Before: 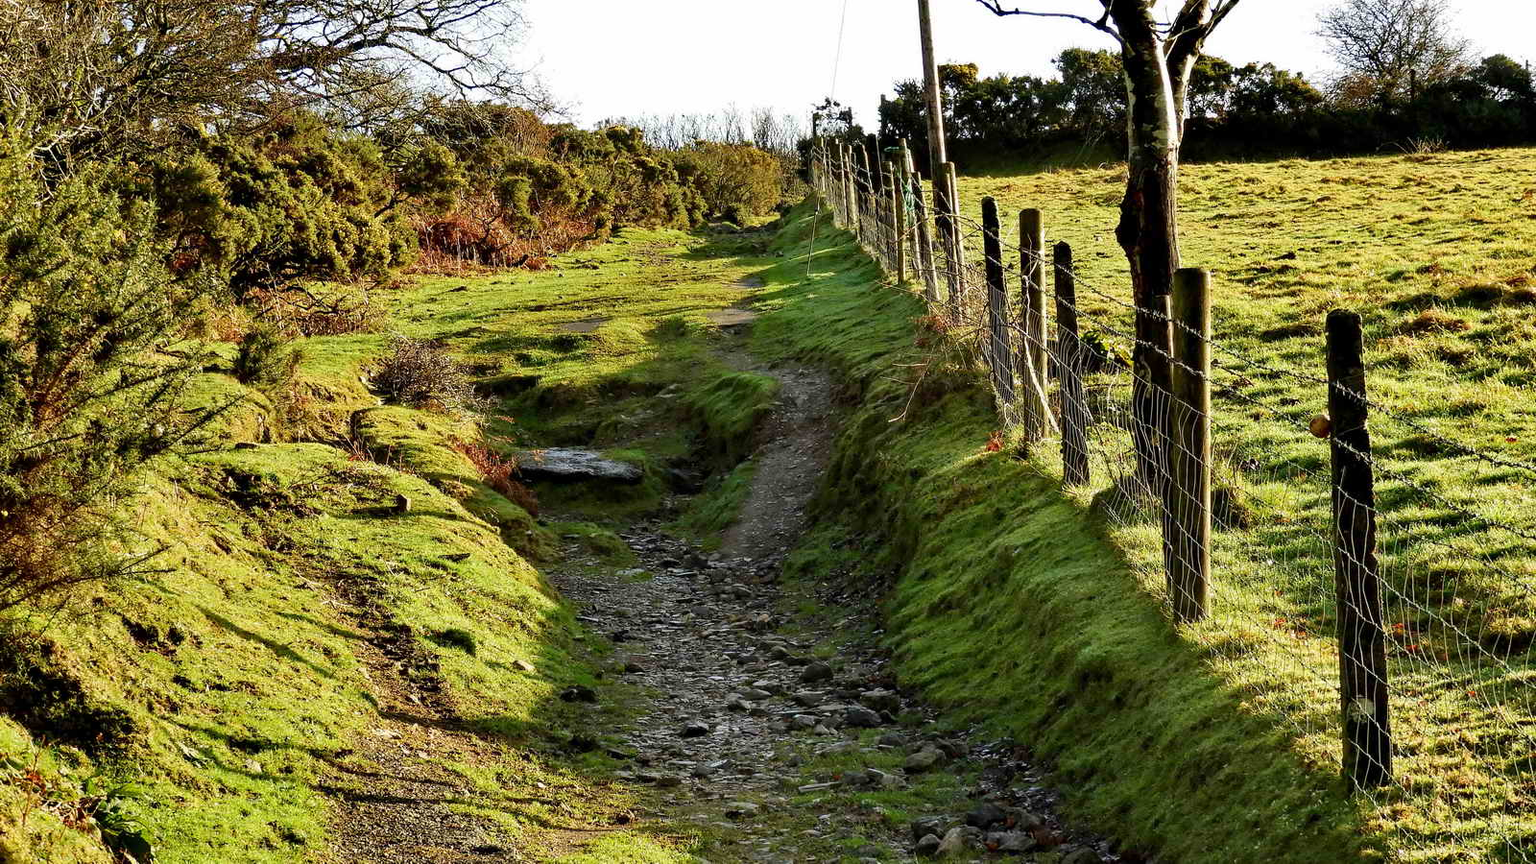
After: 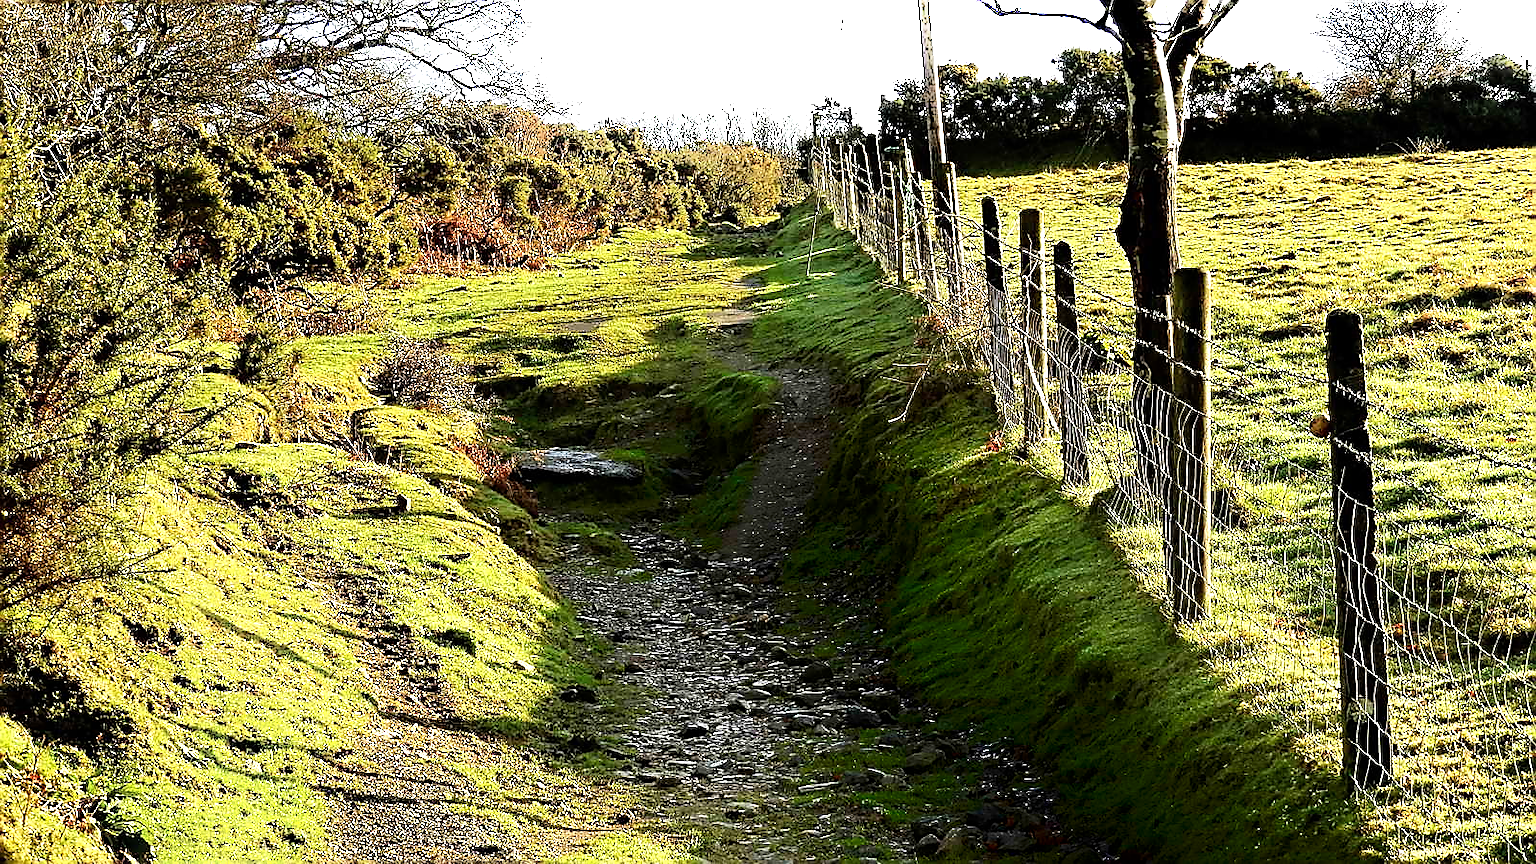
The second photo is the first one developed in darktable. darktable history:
sharpen: radius 1.388, amount 1.235, threshold 0.839
tone equalizer: -8 EV -0.725 EV, -7 EV -0.733 EV, -6 EV -0.614 EV, -5 EV -0.398 EV, -3 EV 0.372 EV, -2 EV 0.6 EV, -1 EV 0.699 EV, +0 EV 0.732 EV
shadows and highlights: shadows -89.66, highlights 91.89, soften with gaussian
